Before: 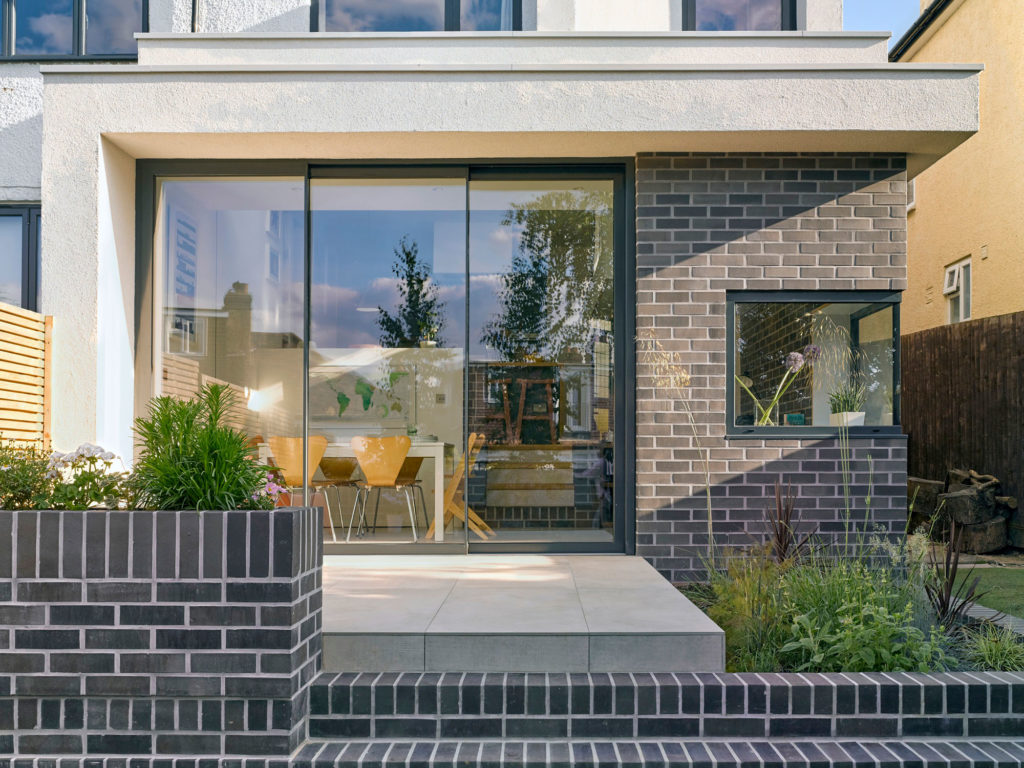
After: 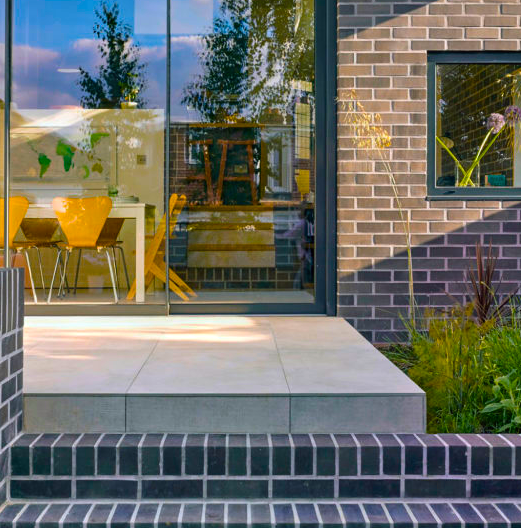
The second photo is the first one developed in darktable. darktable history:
crop and rotate: left 29.237%, top 31.152%, right 19.807%
color balance rgb: linear chroma grading › global chroma 15%, perceptual saturation grading › global saturation 30%
color balance: lift [1, 1.001, 0.999, 1.001], gamma [1, 1.004, 1.007, 0.993], gain [1, 0.991, 0.987, 1.013], contrast 10%, output saturation 120%
